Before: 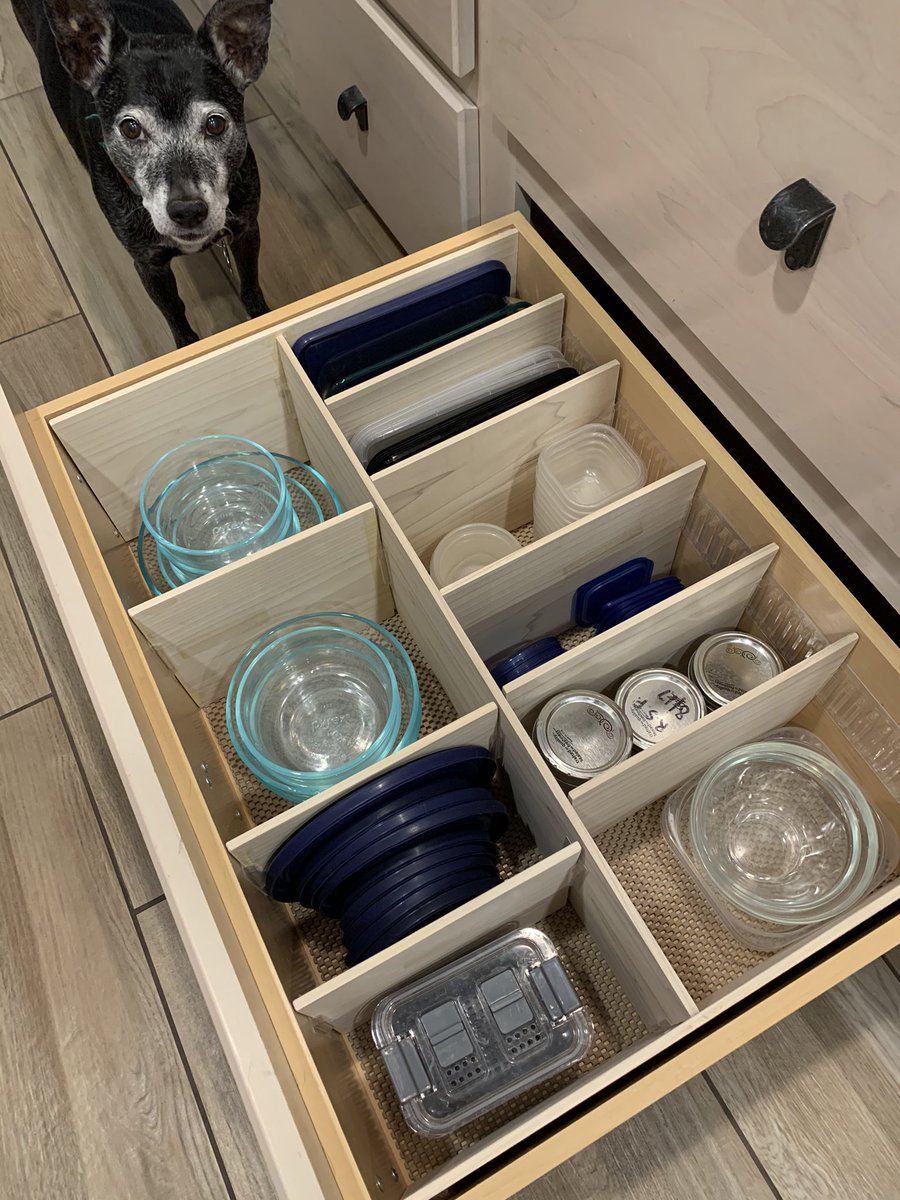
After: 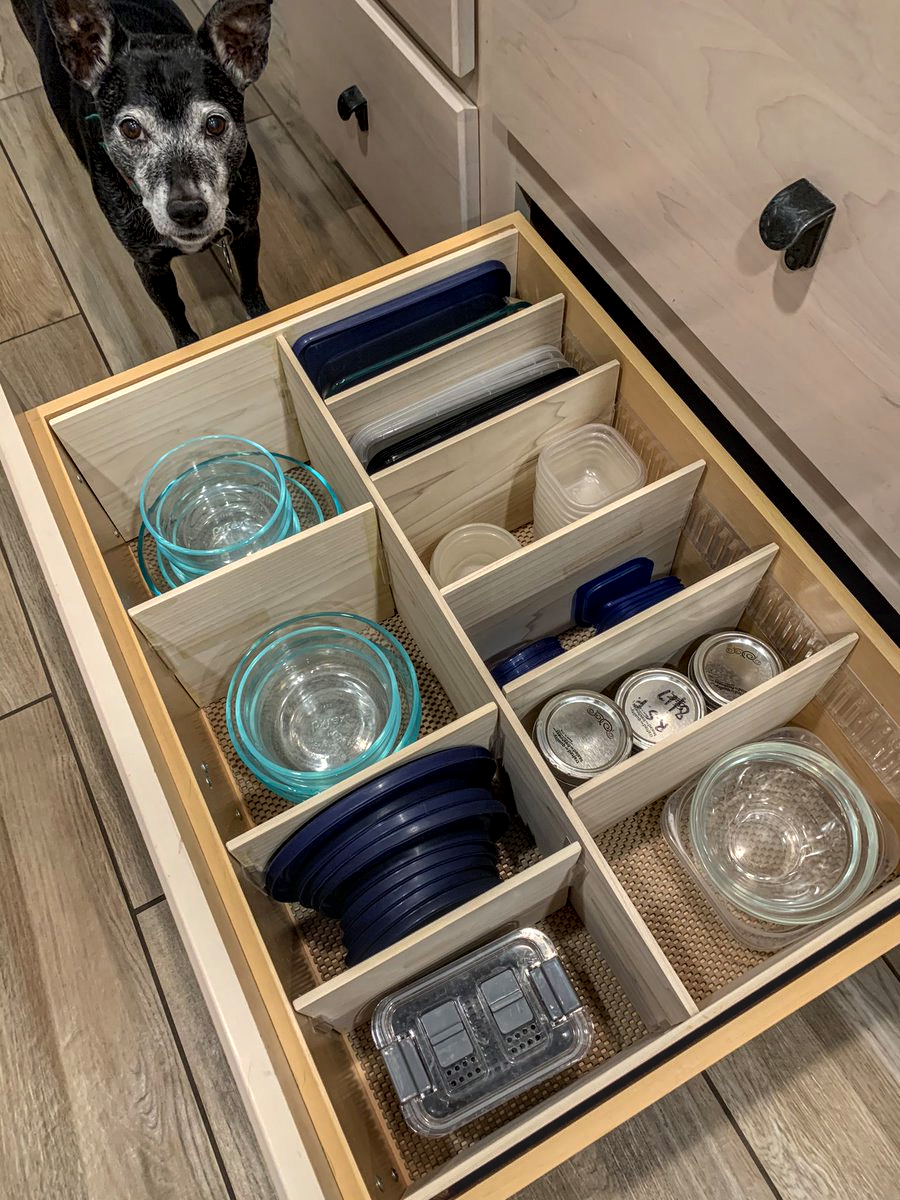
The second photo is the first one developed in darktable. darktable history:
contrast equalizer: octaves 7, y [[0.6 ×6], [0.55 ×6], [0 ×6], [0 ×6], [0 ×6]], mix 0.3
local contrast: highlights 0%, shadows 0%, detail 133%
